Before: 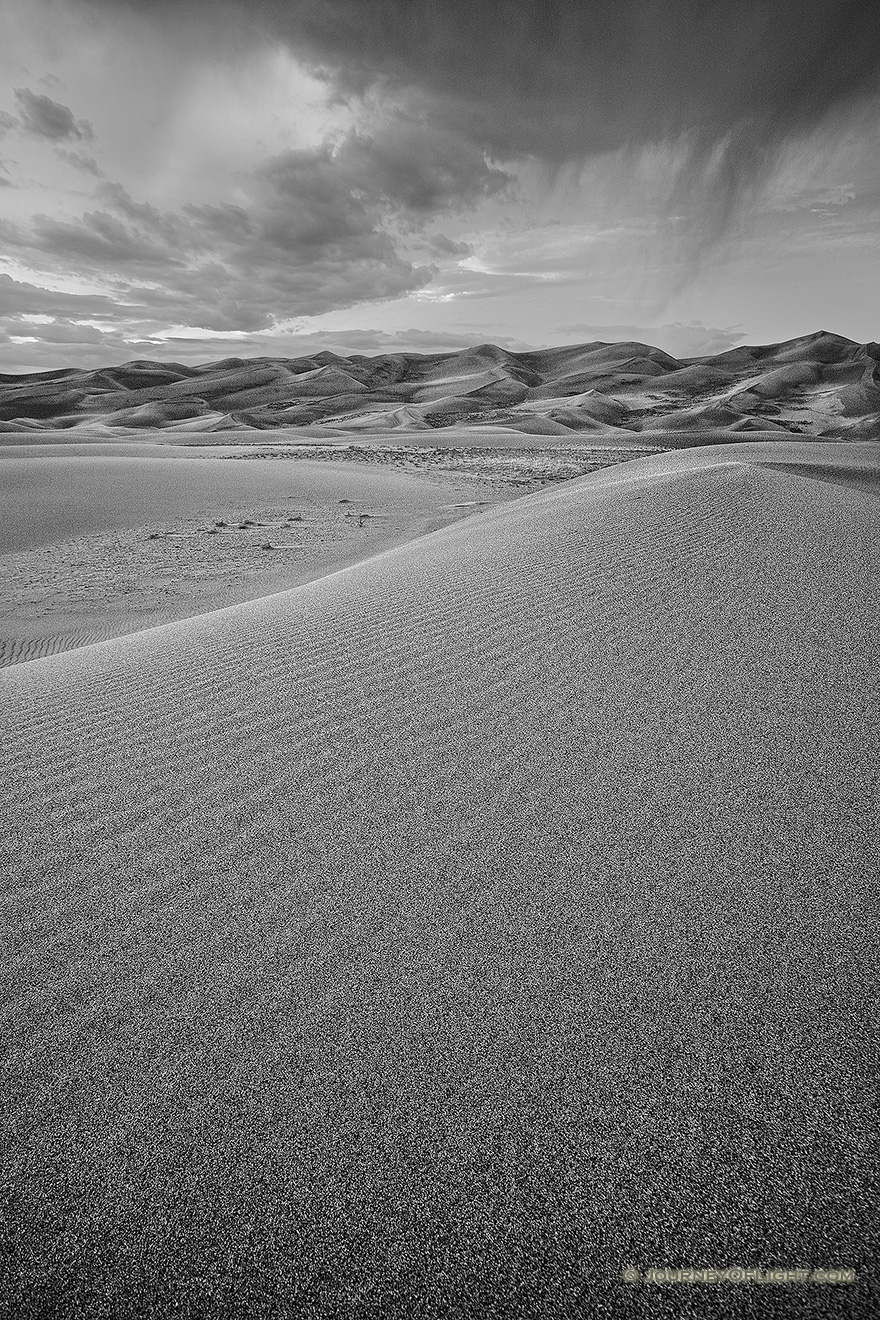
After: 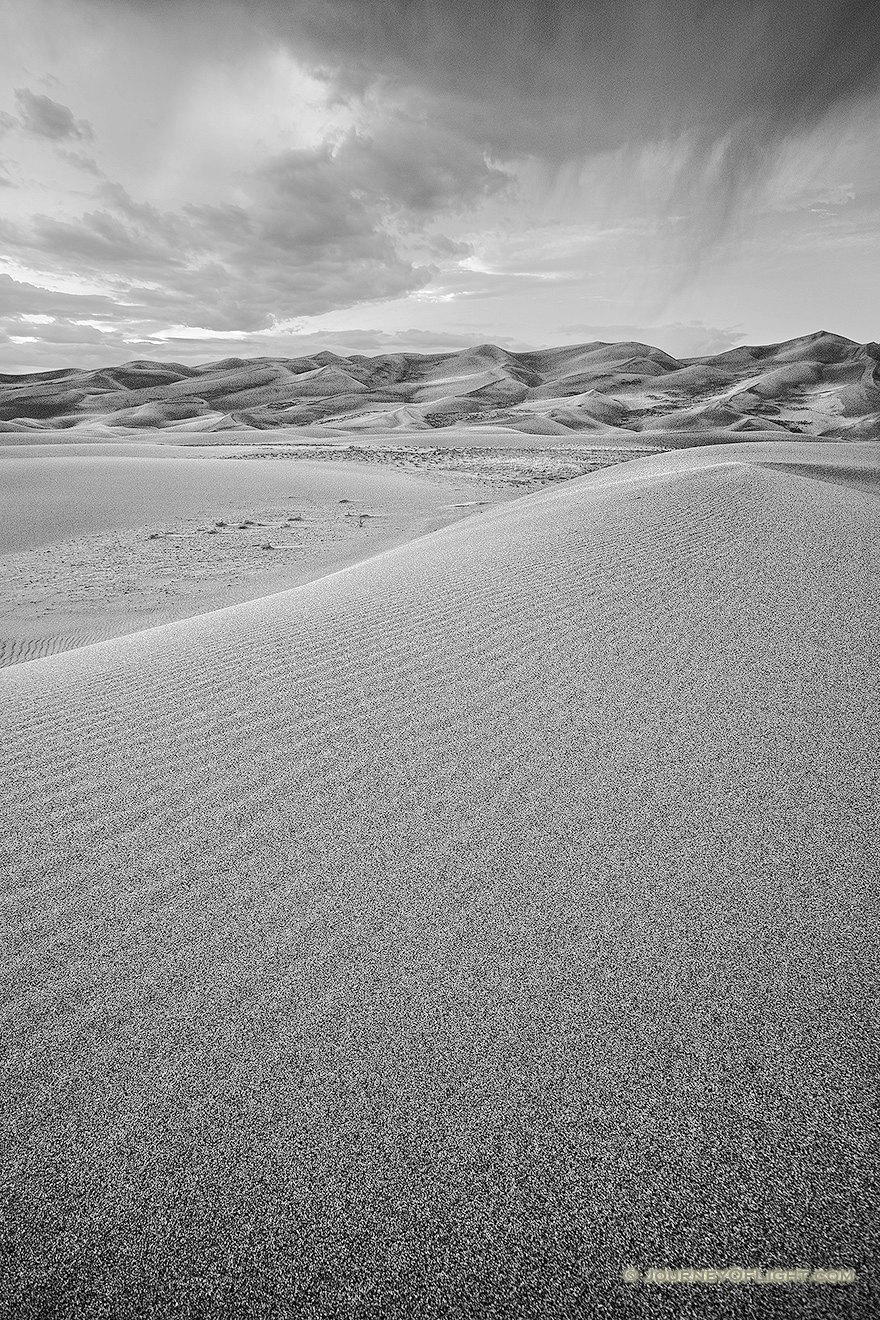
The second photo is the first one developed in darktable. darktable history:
tone equalizer: -8 EV 0.962 EV, -7 EV 0.969 EV, -6 EV 0.977 EV, -5 EV 0.985 EV, -4 EV 1.03 EV, -3 EV 0.719 EV, -2 EV 0.482 EV, -1 EV 0.24 EV, edges refinement/feathering 500, mask exposure compensation -1.57 EV, preserve details no
